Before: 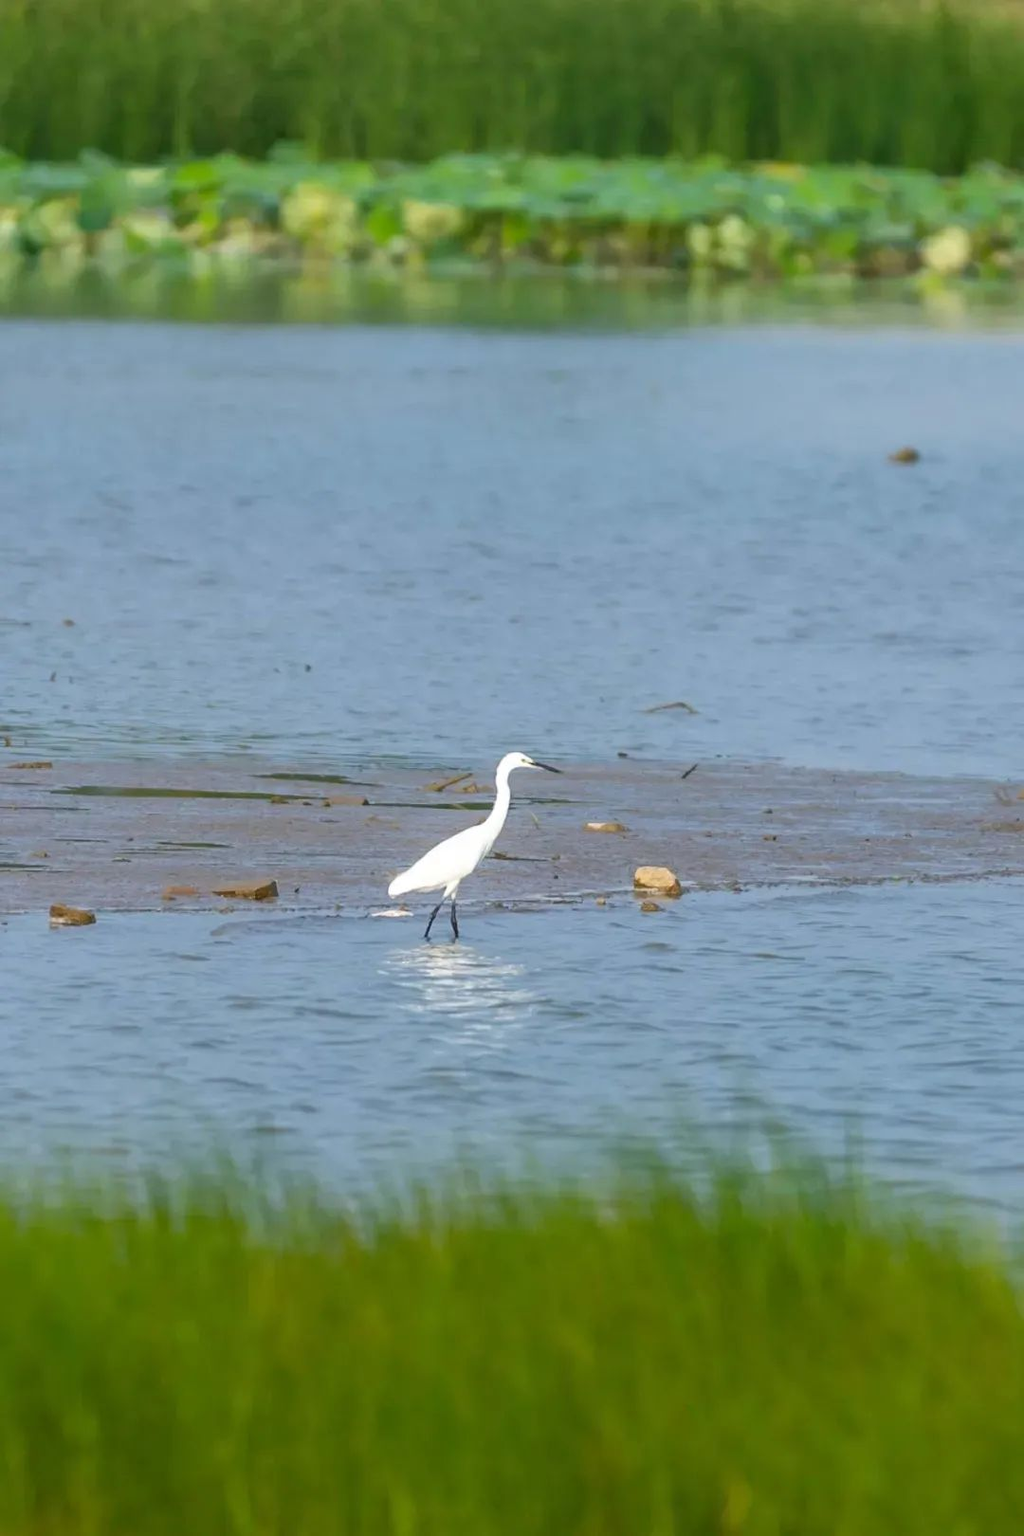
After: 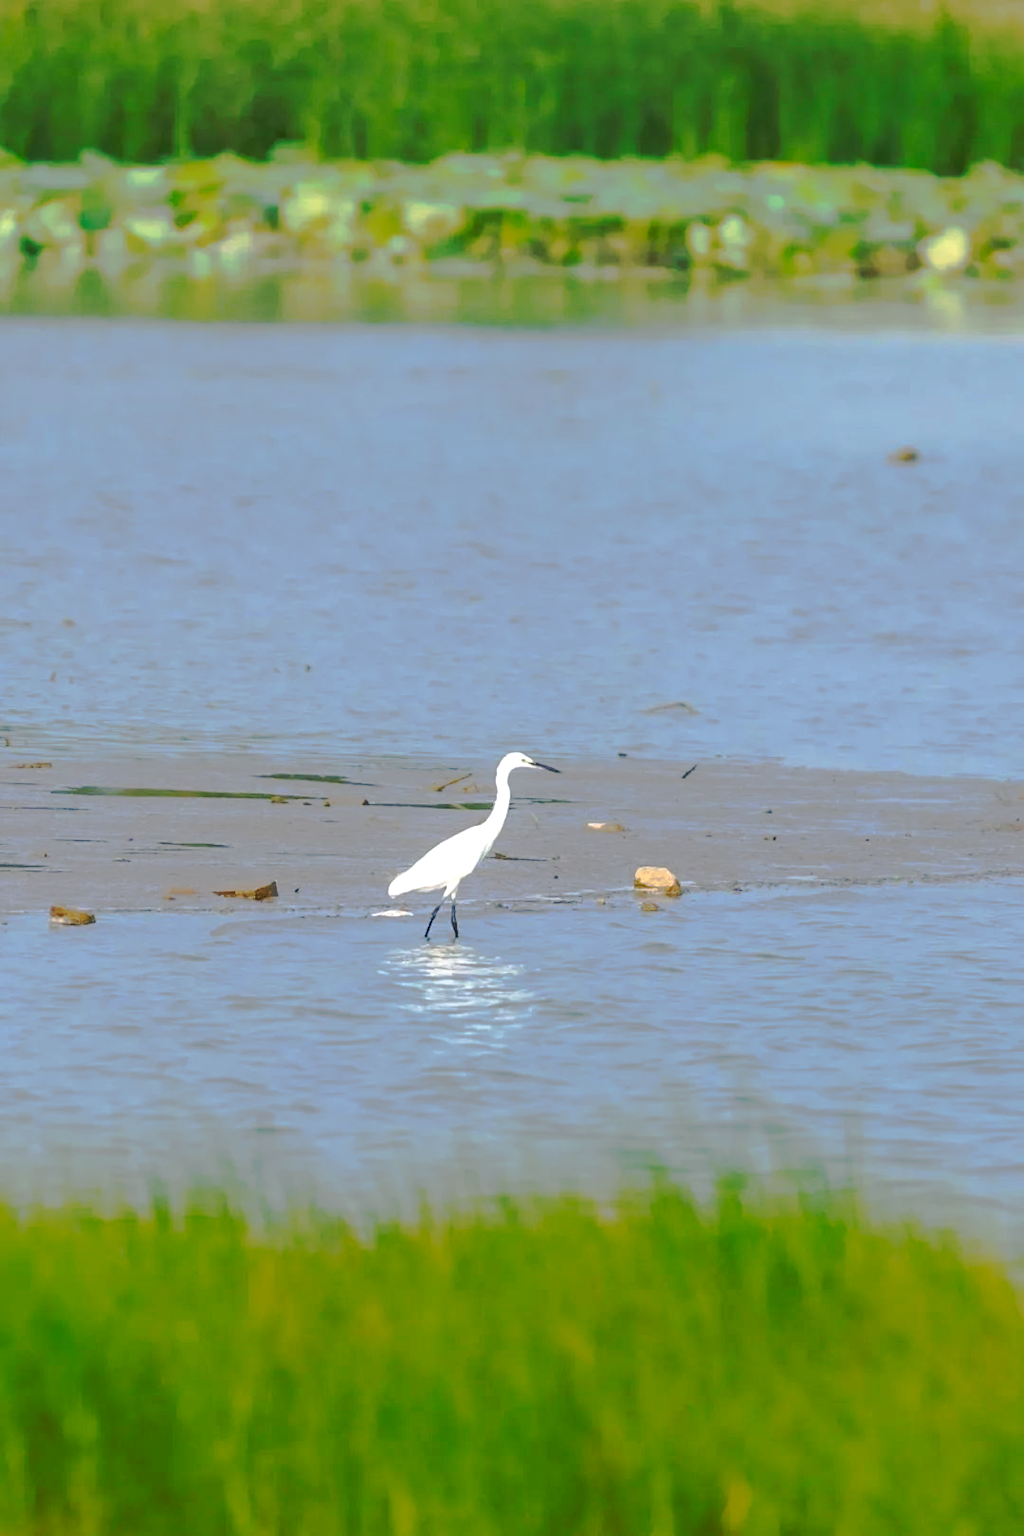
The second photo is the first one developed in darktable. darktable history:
exposure: exposure 0.258 EV, compensate highlight preservation false
tone curve: curves: ch0 [(0, 0) (0.003, 0.005) (0.011, 0.012) (0.025, 0.026) (0.044, 0.046) (0.069, 0.071) (0.1, 0.098) (0.136, 0.135) (0.177, 0.178) (0.224, 0.217) (0.277, 0.274) (0.335, 0.335) (0.399, 0.442) (0.468, 0.543) (0.543, 0.6) (0.623, 0.628) (0.709, 0.679) (0.801, 0.782) (0.898, 0.904) (1, 1)], preserve colors none
sharpen: radius 5.325, amount 0.312, threshold 26.433
